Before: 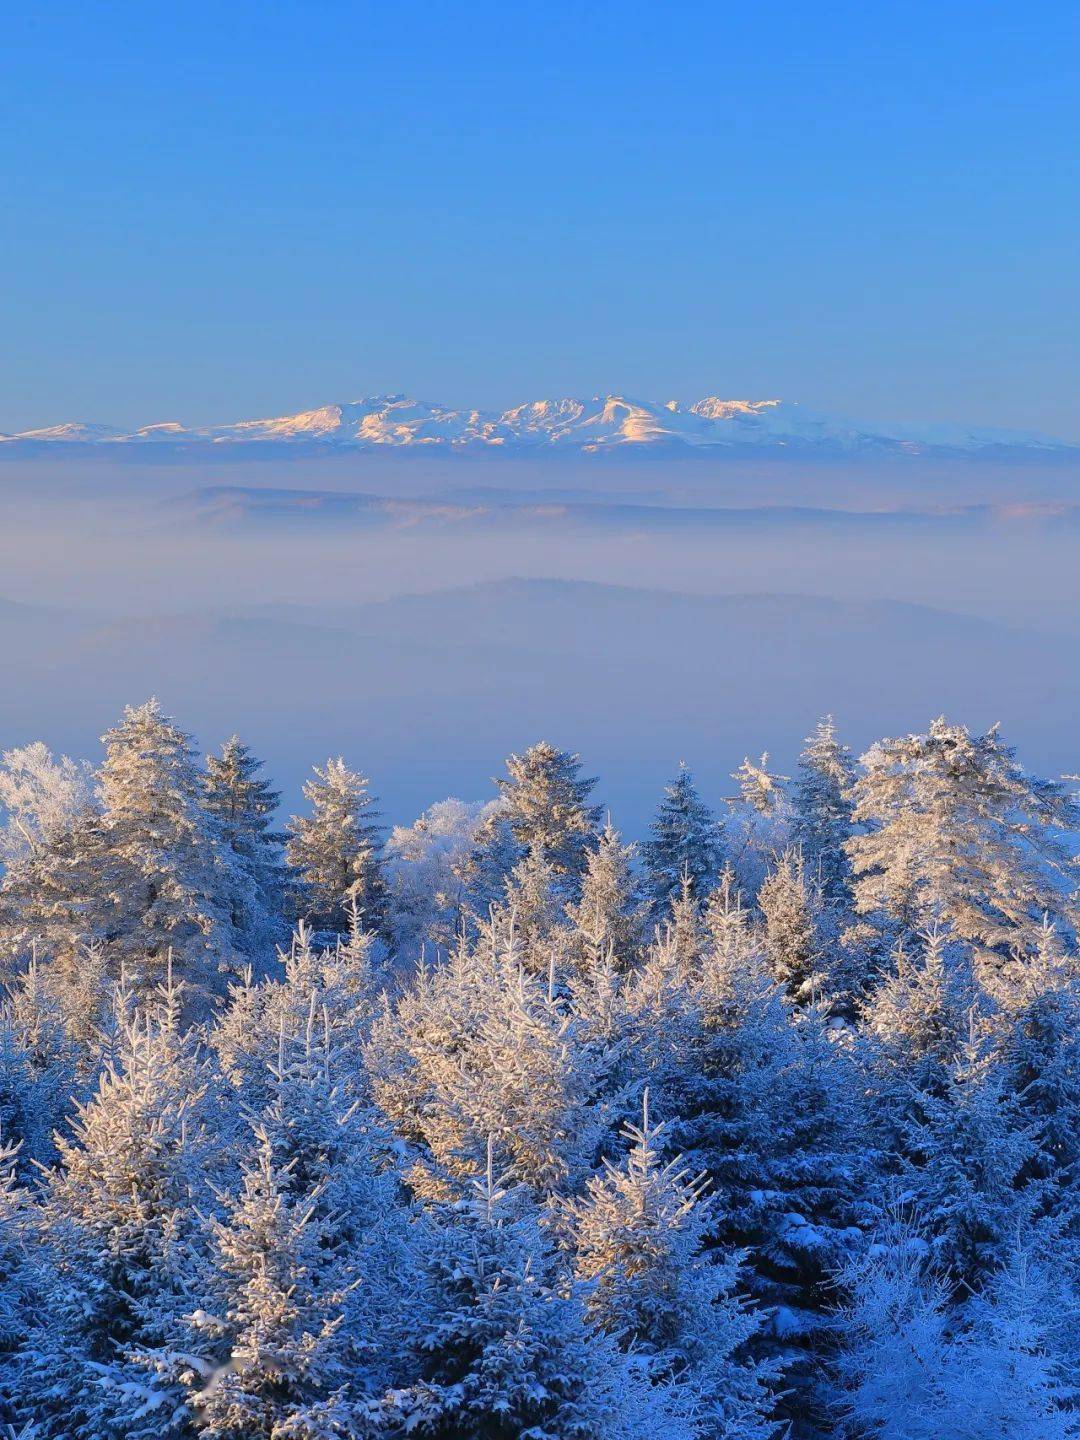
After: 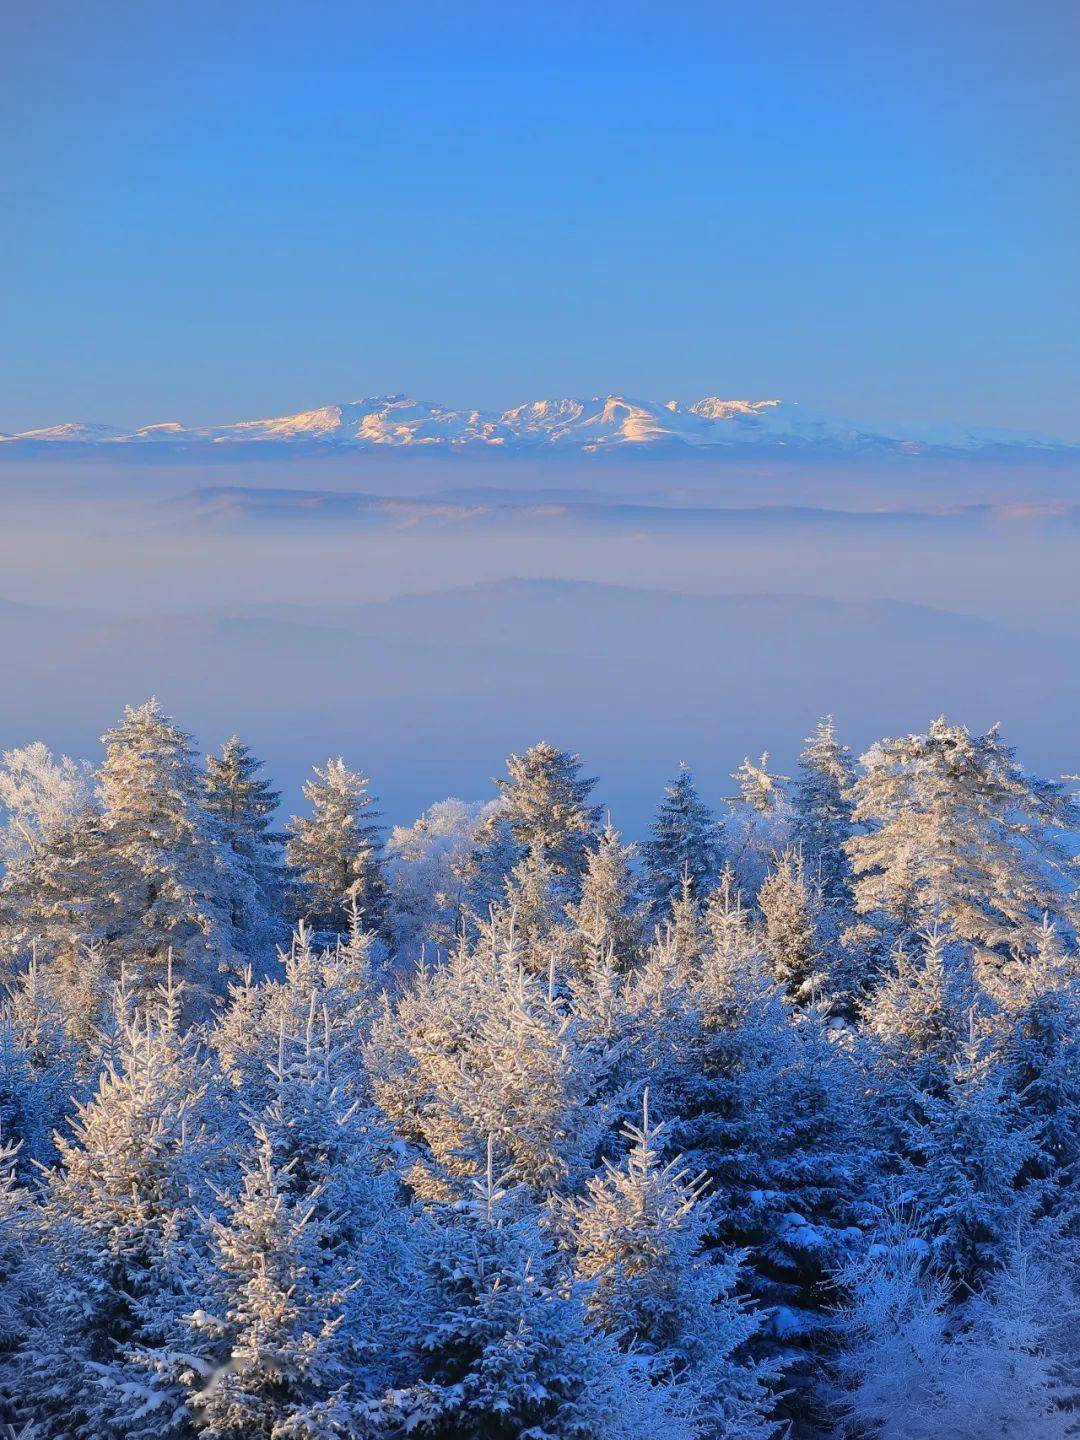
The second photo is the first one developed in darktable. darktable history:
vignetting: fall-off start 91.38%
